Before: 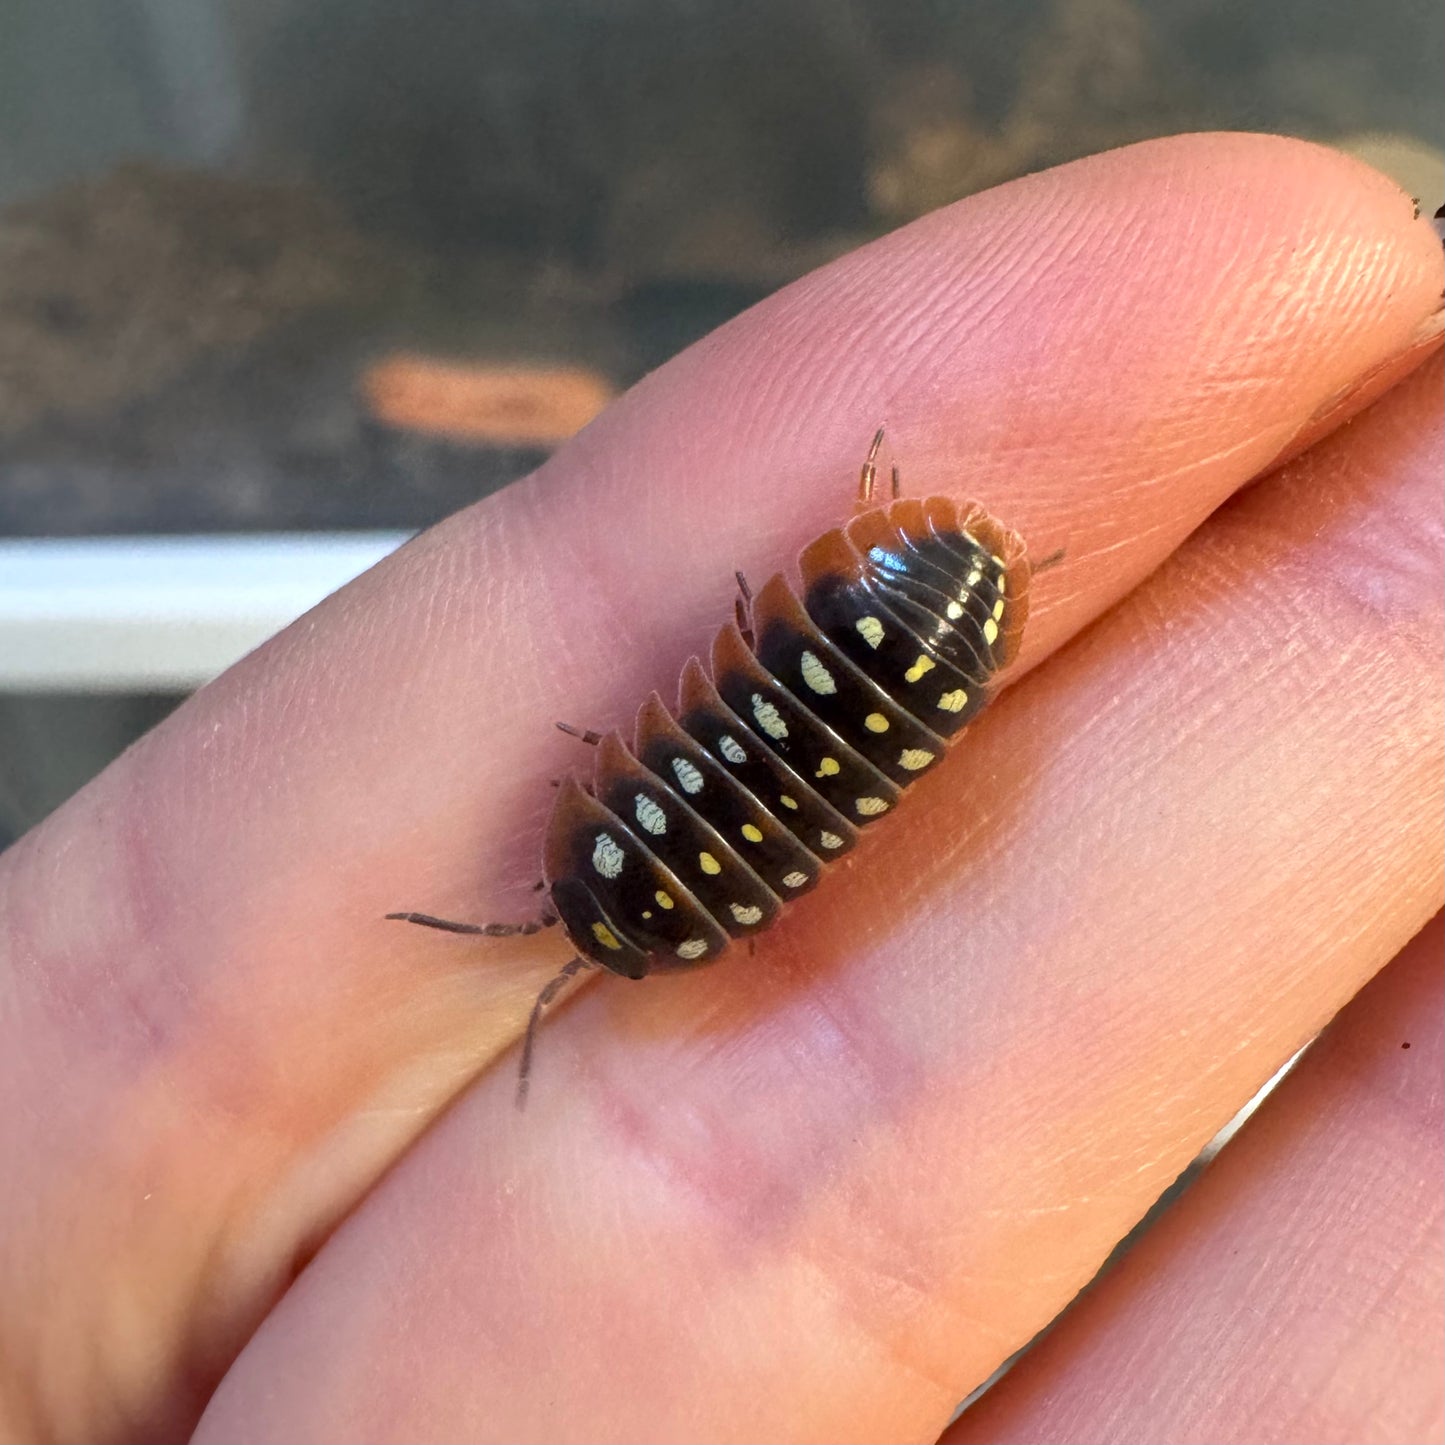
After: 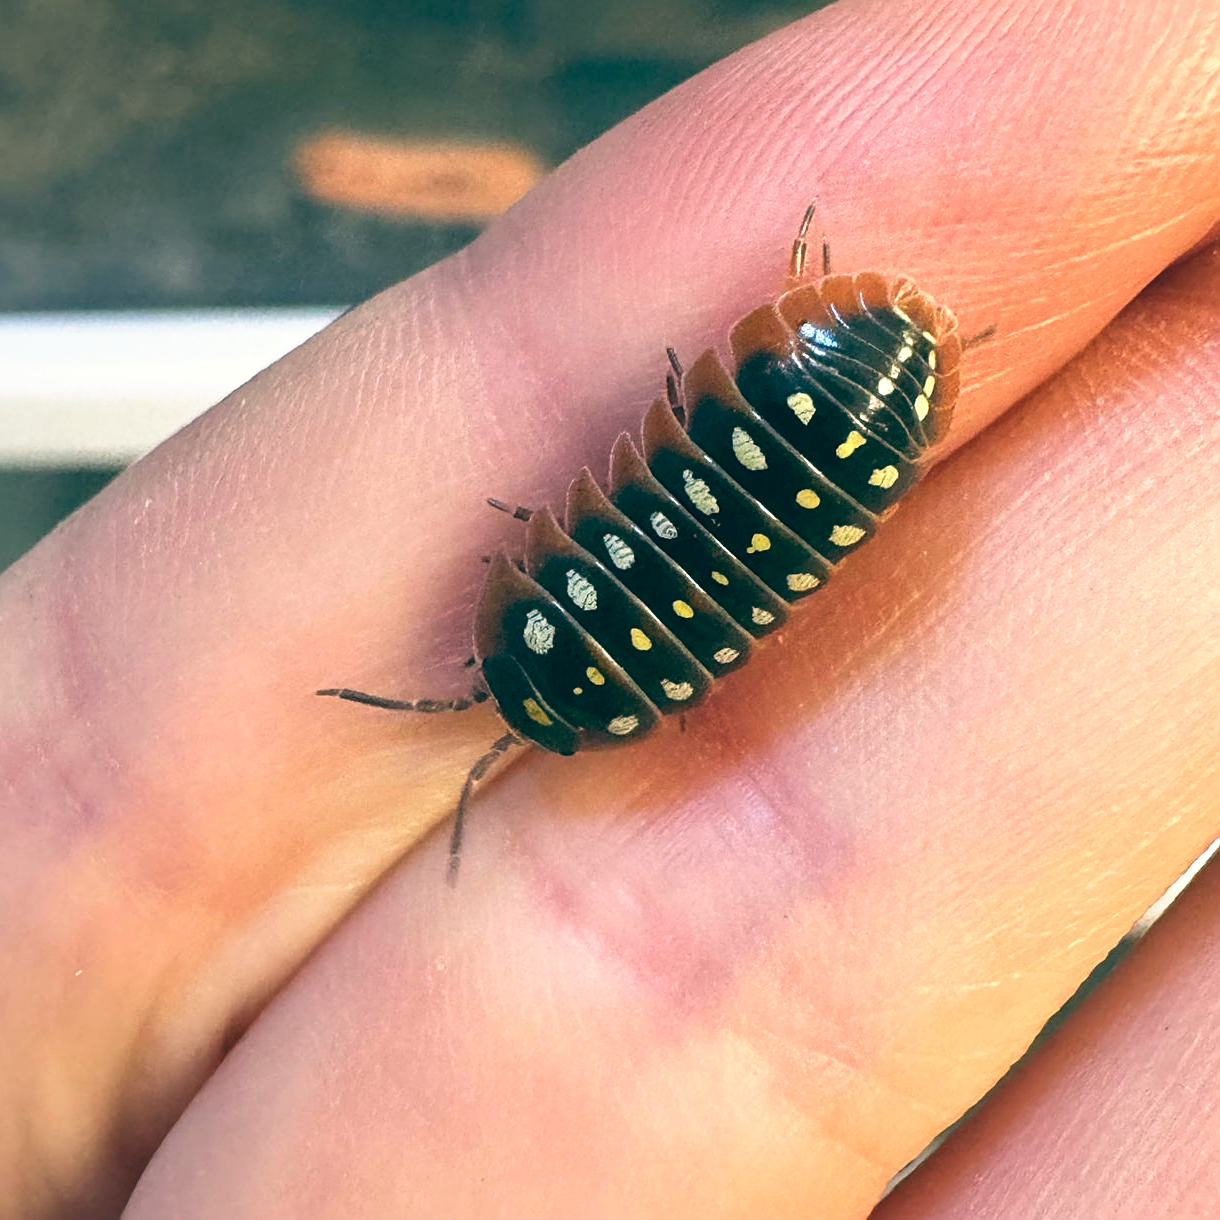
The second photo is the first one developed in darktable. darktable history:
color balance: lift [1.005, 0.99, 1.007, 1.01], gamma [1, 0.979, 1.011, 1.021], gain [0.923, 1.098, 1.025, 0.902], input saturation 90.45%, contrast 7.73%, output saturation 105.91%
crop and rotate: left 4.842%, top 15.51%, right 10.668%
base curve: curves: ch0 [(0, 0) (0.688, 0.865) (1, 1)], preserve colors none
sharpen: on, module defaults
